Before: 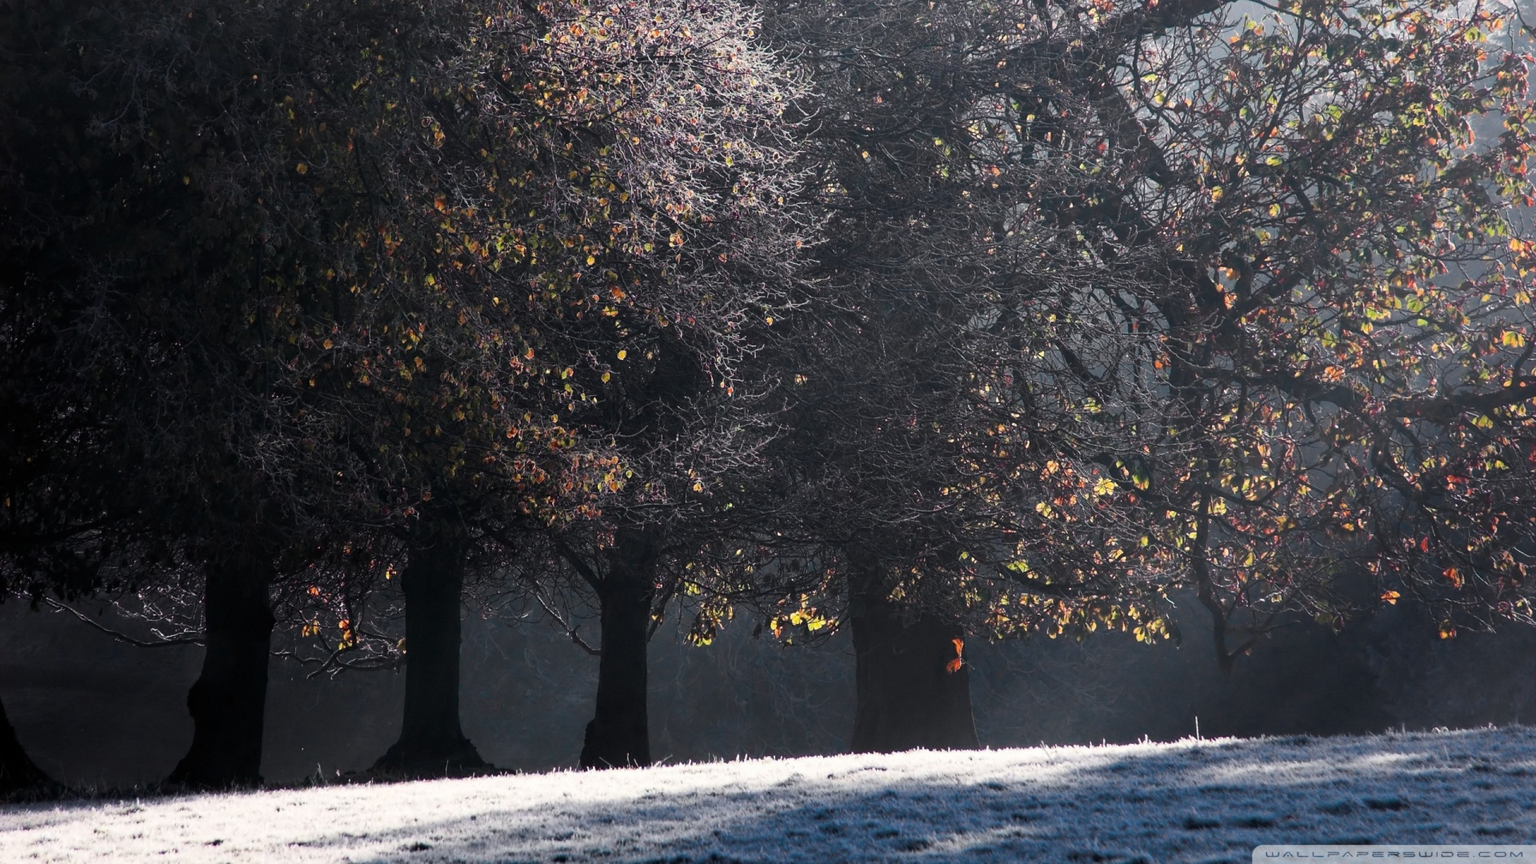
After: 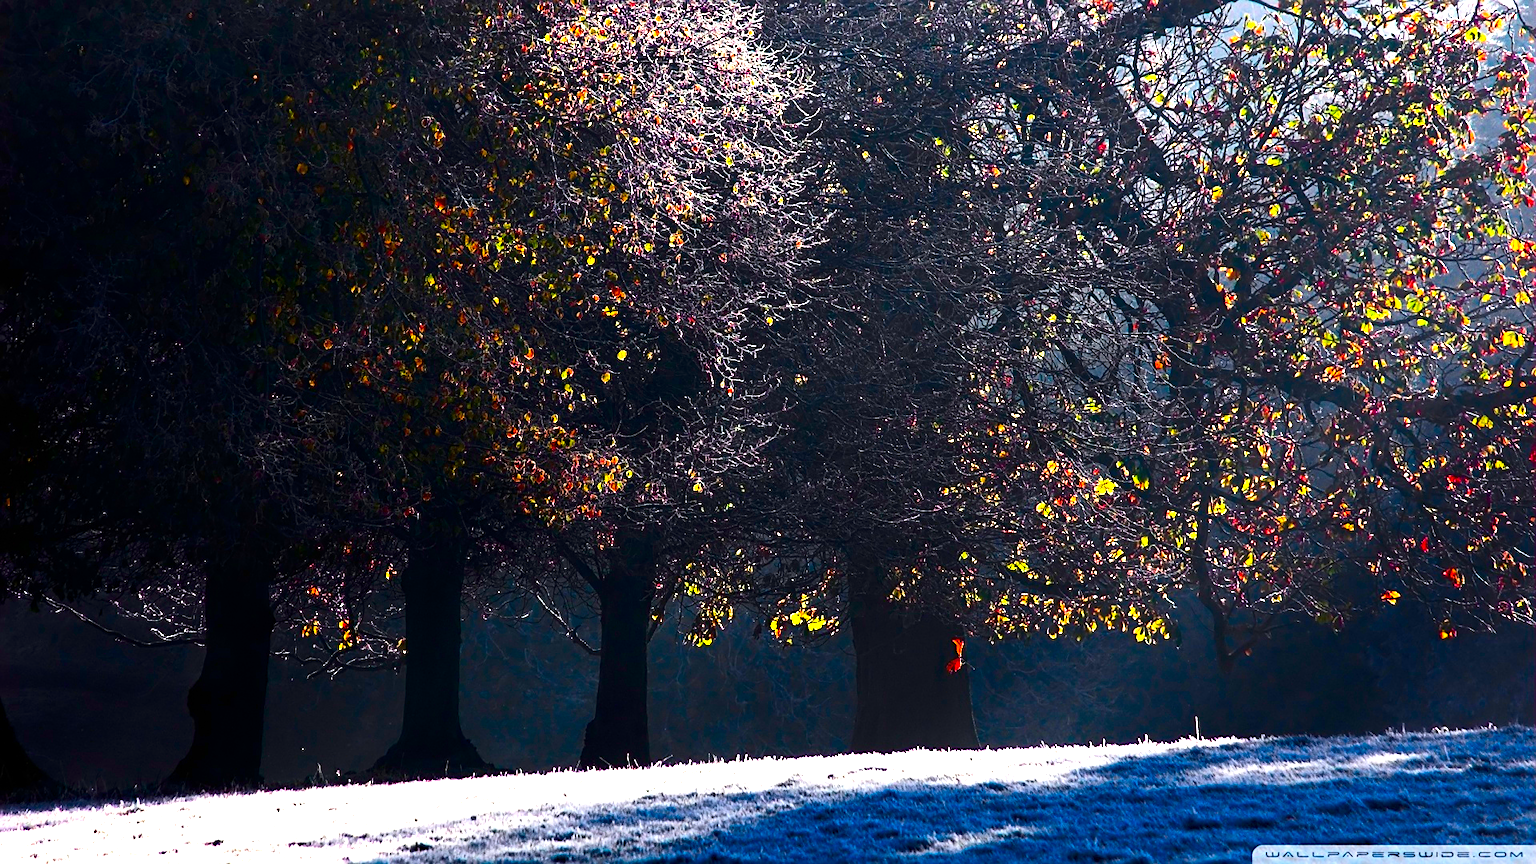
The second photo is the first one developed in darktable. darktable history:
color balance rgb: linear chroma grading › global chroma 9%, perceptual saturation grading › global saturation 36%, perceptual saturation grading › shadows 35%, perceptual brilliance grading › global brilliance 15%, perceptual brilliance grading › shadows -35%, global vibrance 15%
color zones: curves: ch0 [(0, 0.613) (0.01, 0.613) (0.245, 0.448) (0.498, 0.529) (0.642, 0.665) (0.879, 0.777) (0.99, 0.613)]; ch1 [(0, 0) (0.143, 0) (0.286, 0) (0.429, 0) (0.571, 0) (0.714, 0) (0.857, 0)], mix -131.09%
exposure: black level correction 0, exposure 0.5 EV, compensate exposure bias true, compensate highlight preservation false
sharpen: on, module defaults
contrast brightness saturation: contrast 0.12, brightness -0.12, saturation 0.2
